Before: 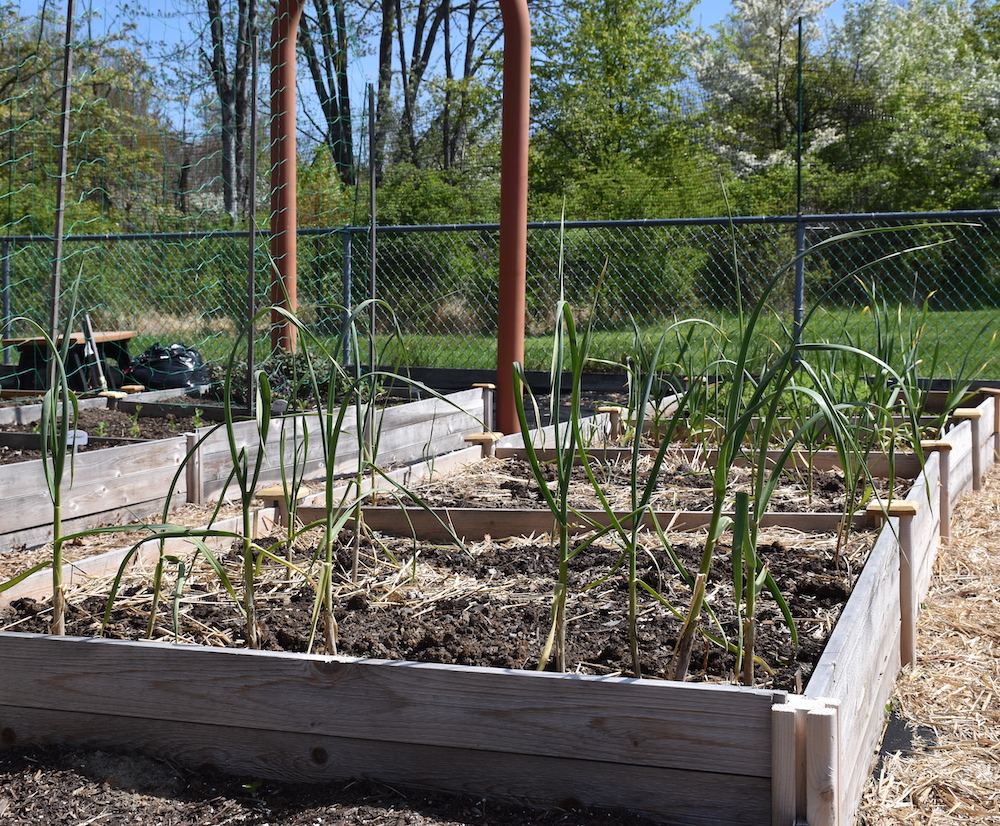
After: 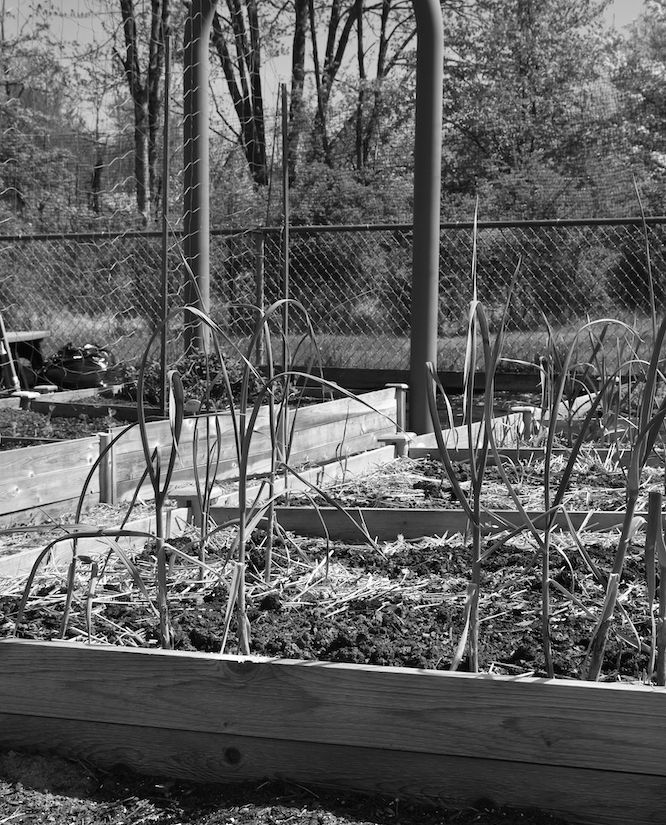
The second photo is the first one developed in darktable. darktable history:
crop and rotate: left 8.786%, right 24.548%
monochrome: size 1
